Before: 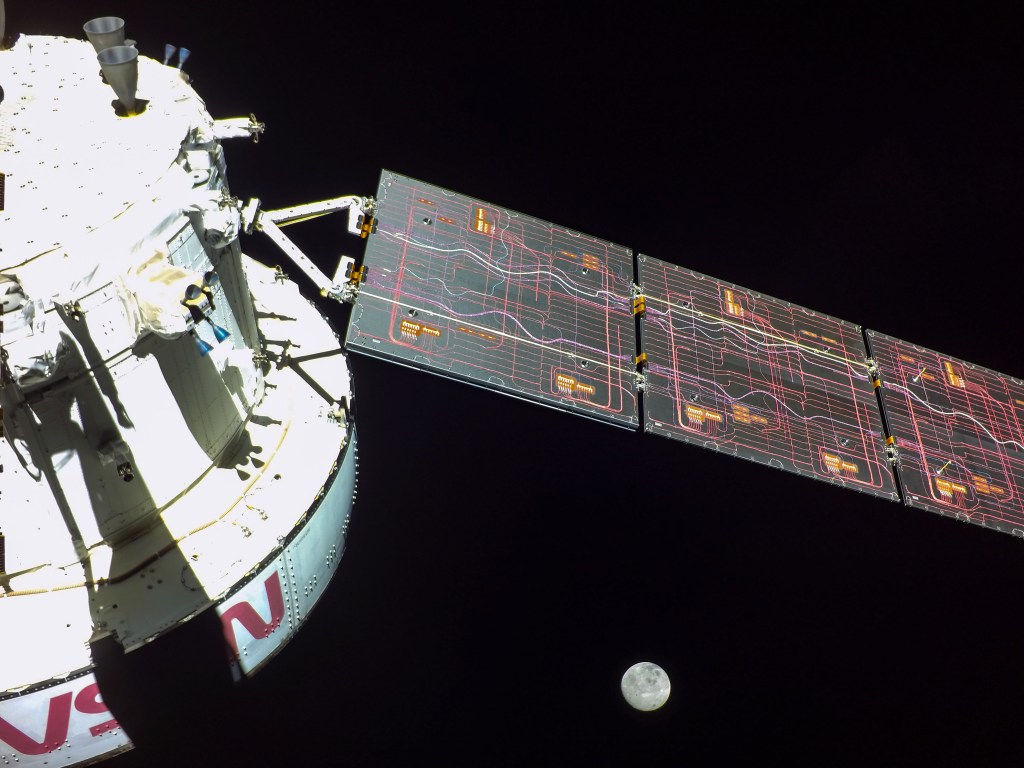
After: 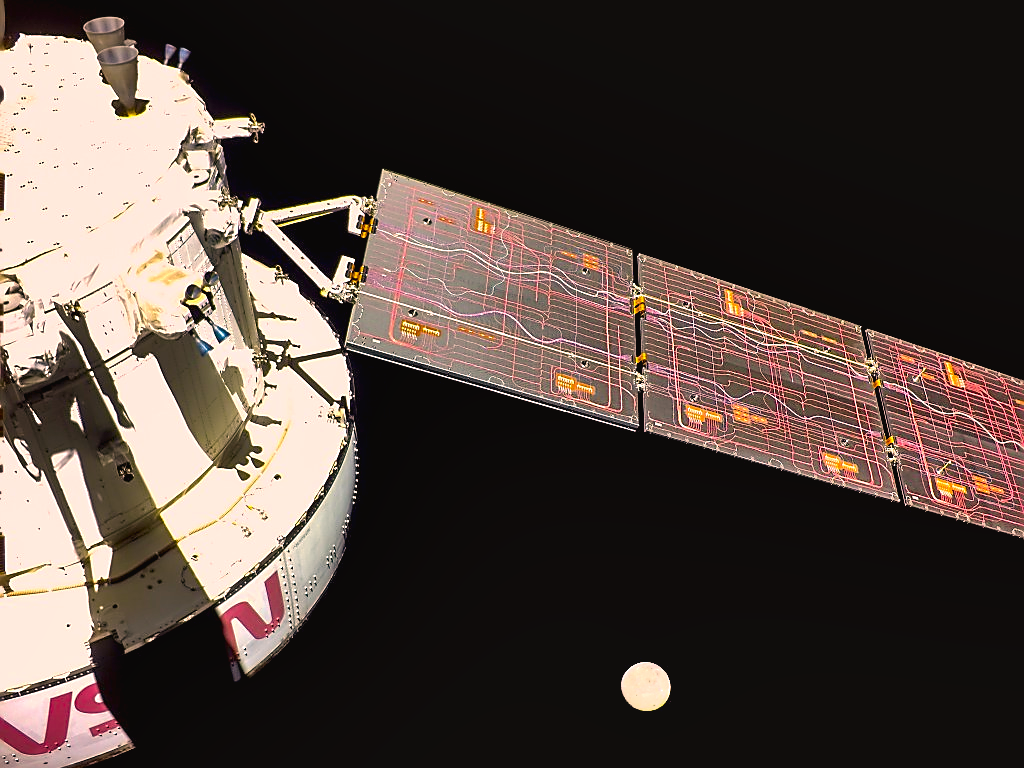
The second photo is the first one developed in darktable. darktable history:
shadows and highlights: low approximation 0.01, soften with gaussian
sharpen: radius 1.397, amount 1.259, threshold 0.803
exposure: black level correction 0.007, exposure 0.156 EV, compensate highlight preservation false
color correction: highlights a* 20.71, highlights b* 19.61
color balance rgb: global offset › luminance 0.242%, global offset › hue 171.48°, linear chroma grading › global chroma 8.767%, perceptual saturation grading › global saturation 0.279%, global vibrance 20%
